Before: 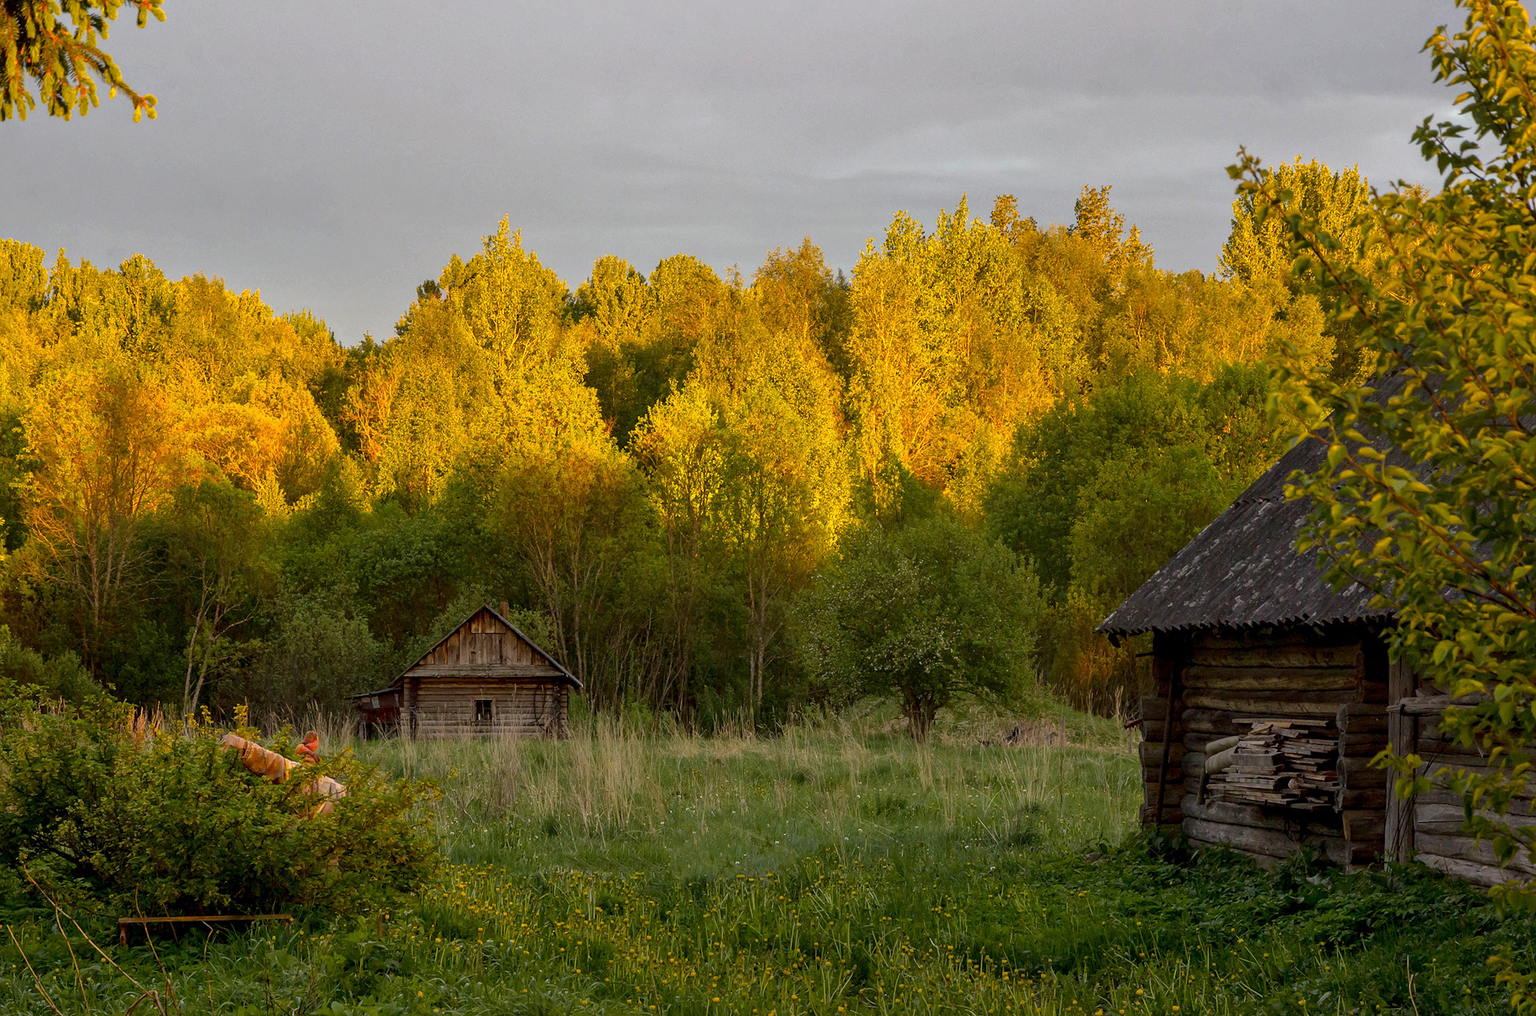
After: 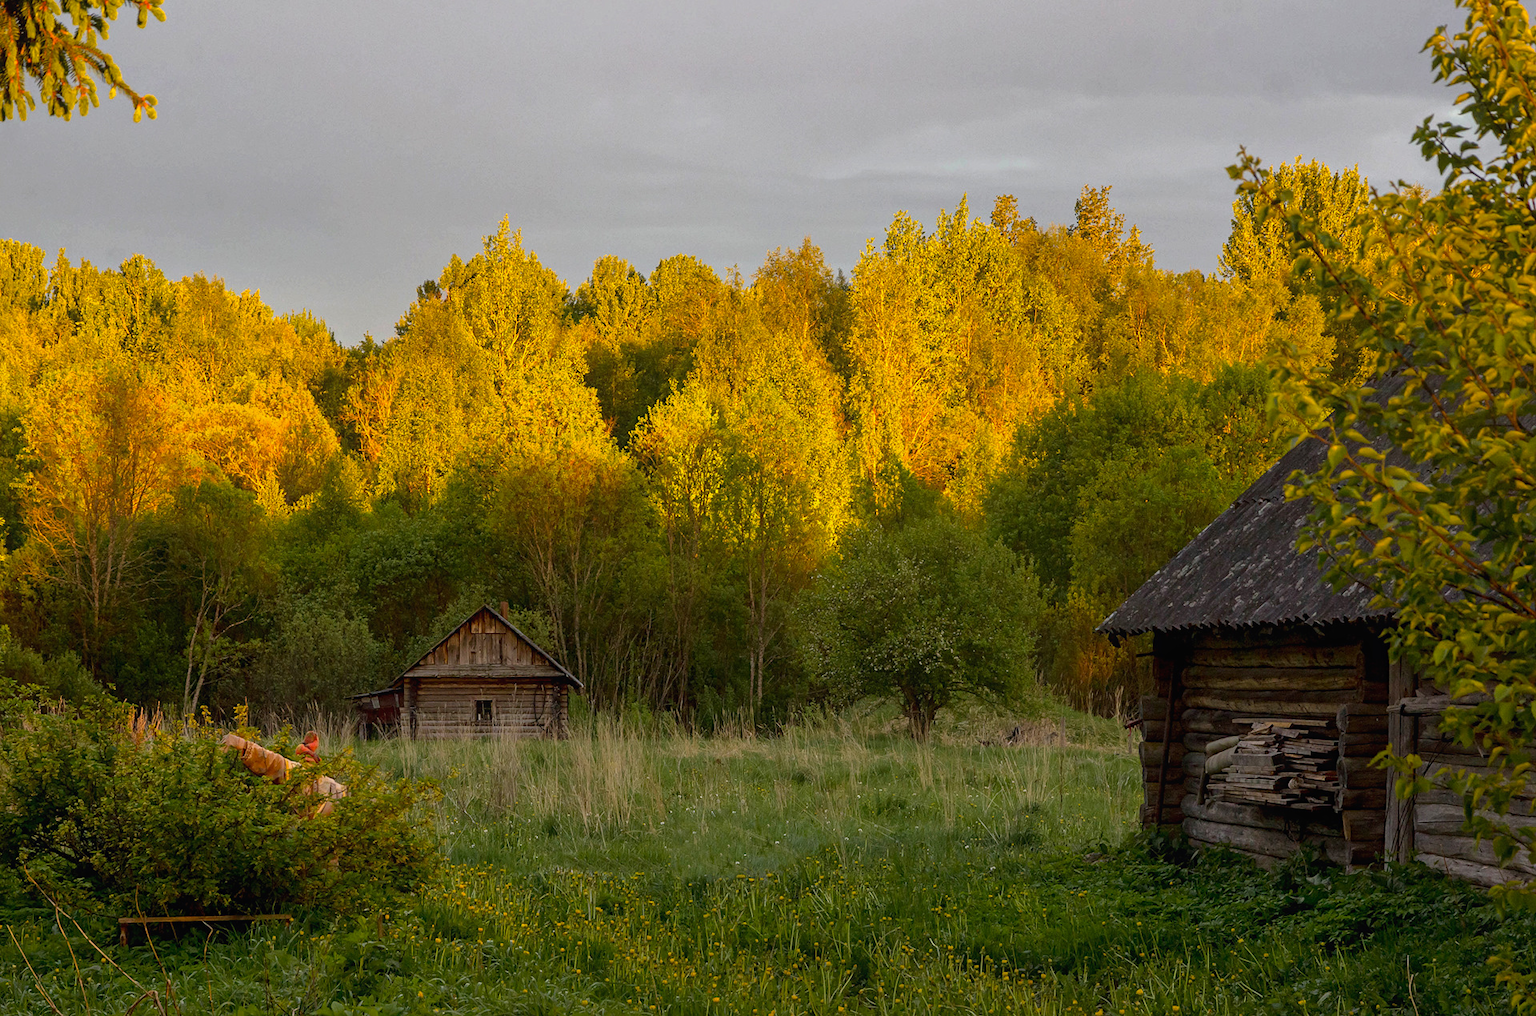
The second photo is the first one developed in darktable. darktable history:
contrast brightness saturation: contrast -0.013, brightness -0.005, saturation 0.025
contrast equalizer: y [[0.5, 0.5, 0.468, 0.5, 0.5, 0.5], [0.5 ×6], [0.5 ×6], [0 ×6], [0 ×6]]
